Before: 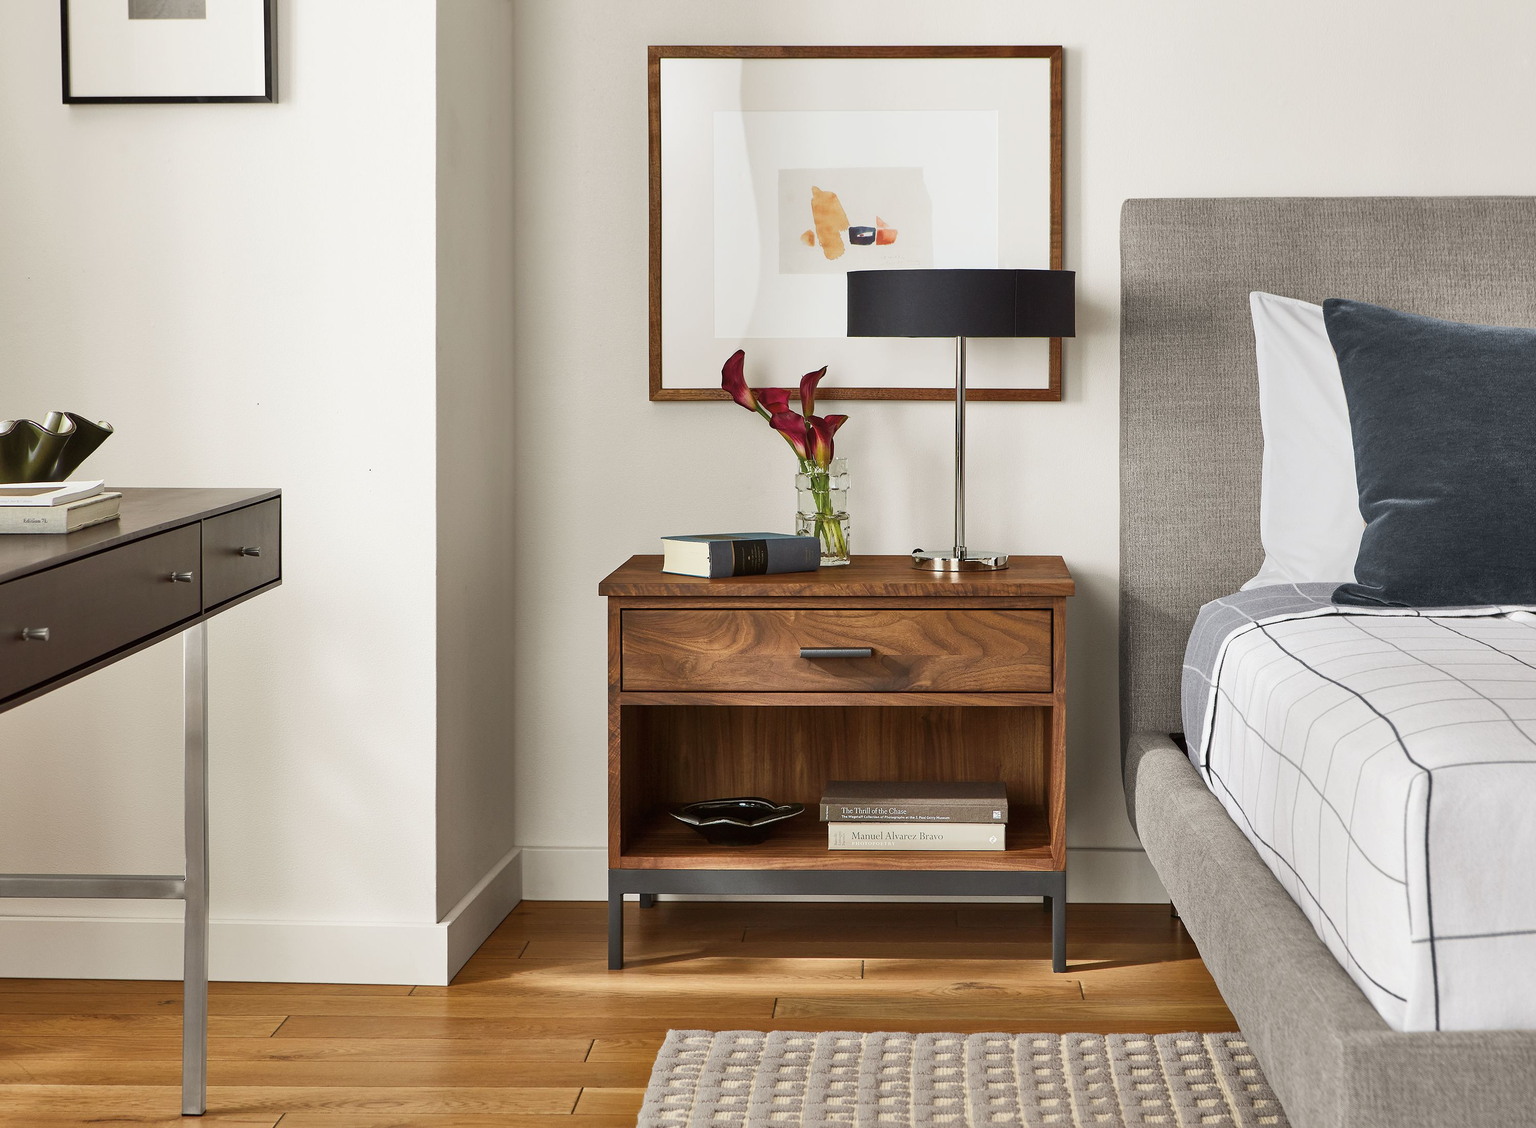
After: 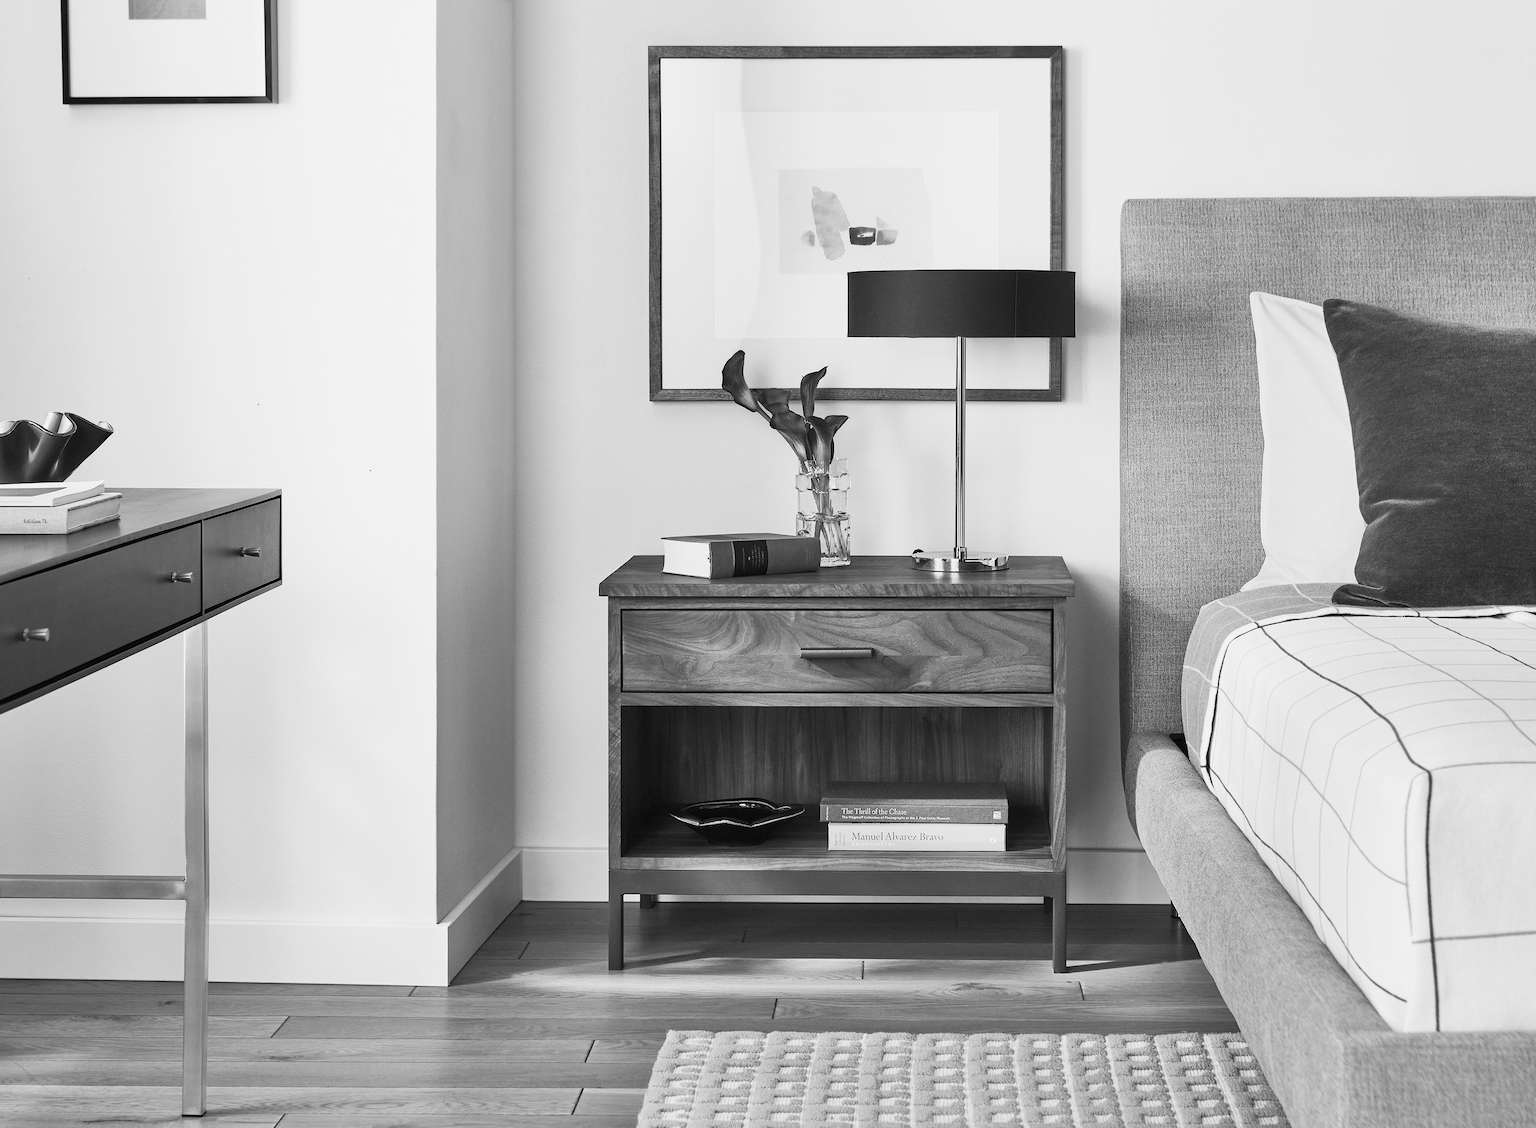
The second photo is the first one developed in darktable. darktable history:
contrast brightness saturation: contrast 0.2, brightness 0.16, saturation 0.22
monochrome: a -35.87, b 49.73, size 1.7
